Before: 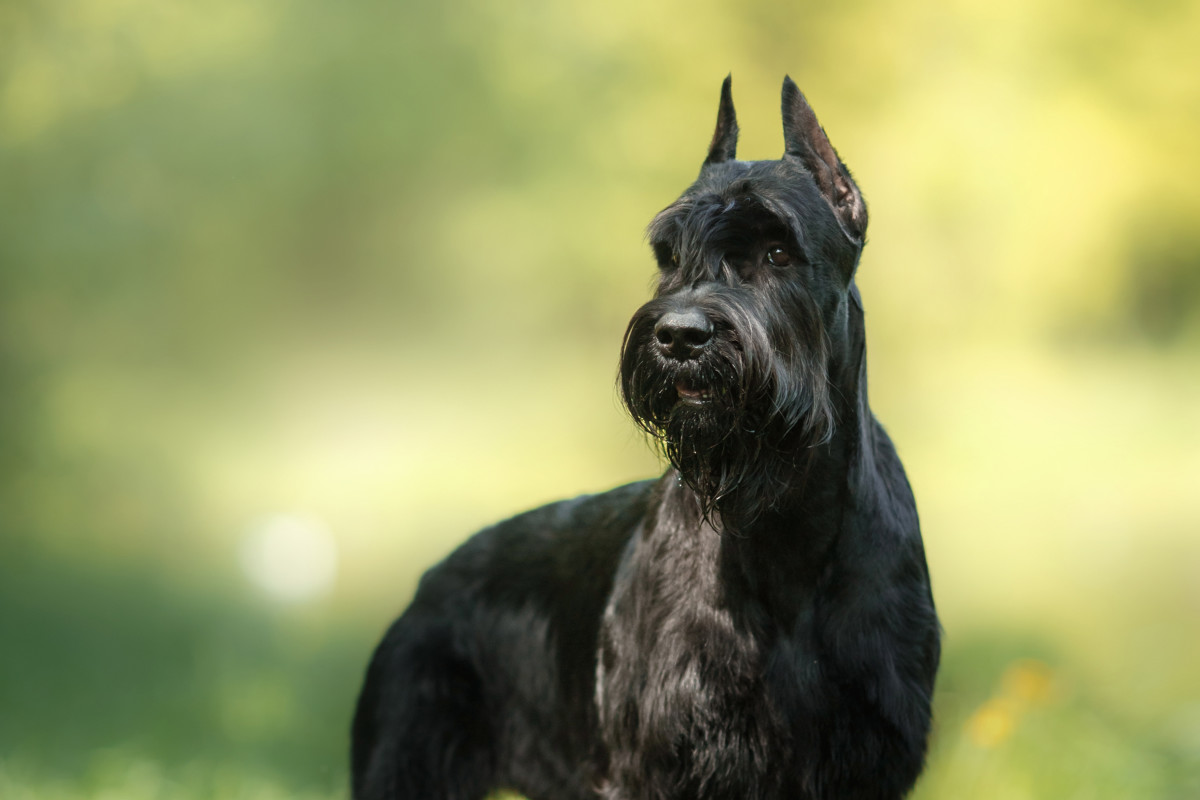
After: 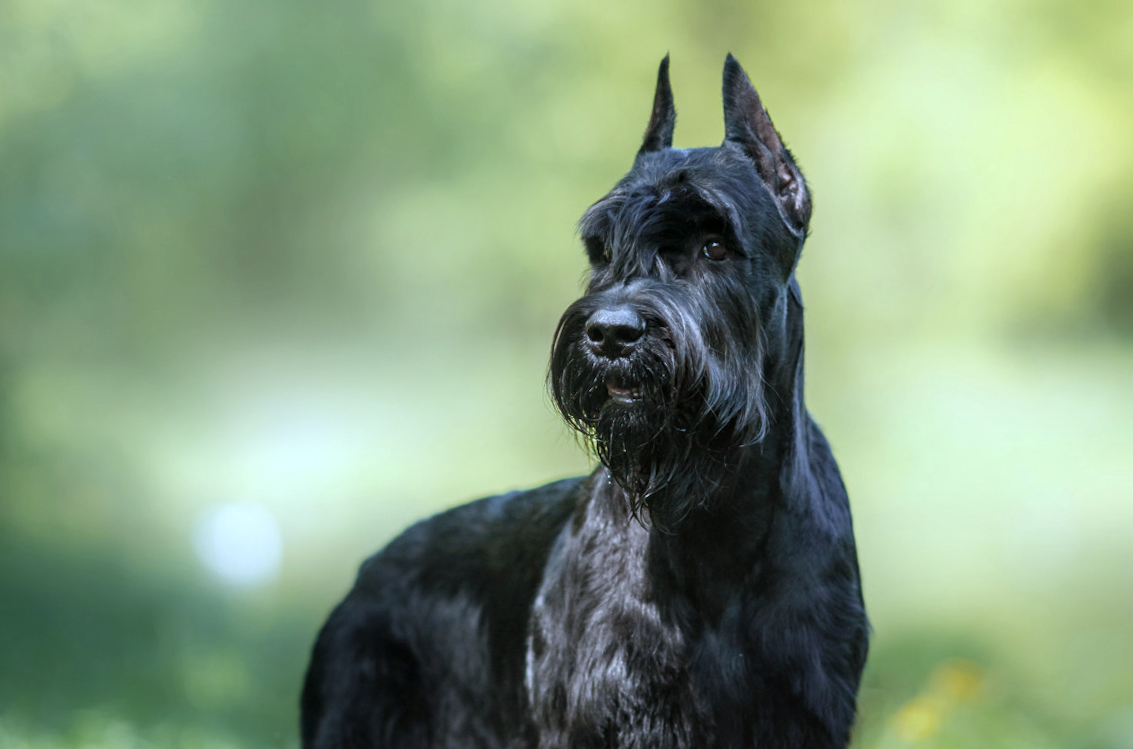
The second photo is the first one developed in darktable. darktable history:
local contrast: detail 130%
rotate and perspective: rotation 0.062°, lens shift (vertical) 0.115, lens shift (horizontal) -0.133, crop left 0.047, crop right 0.94, crop top 0.061, crop bottom 0.94
white balance: red 0.871, blue 1.249
